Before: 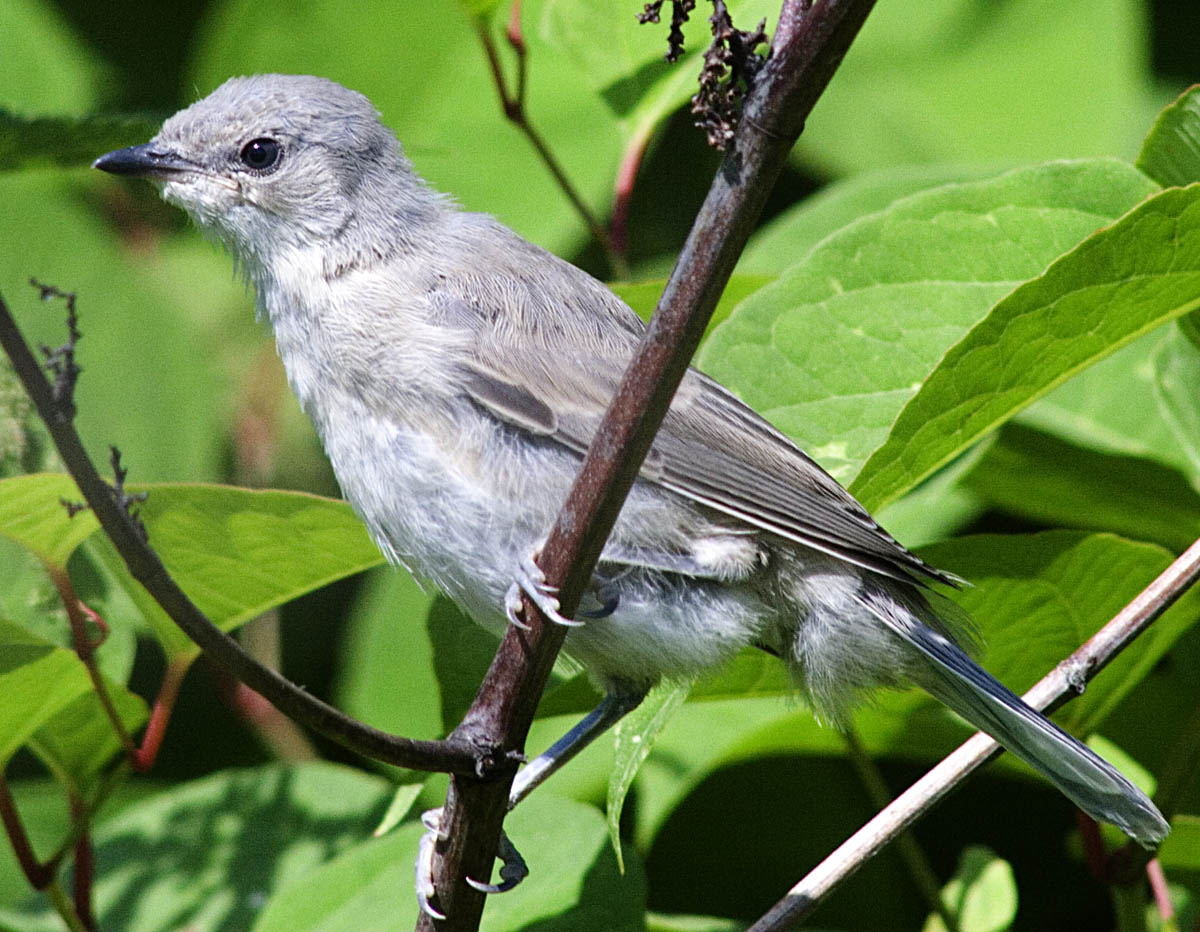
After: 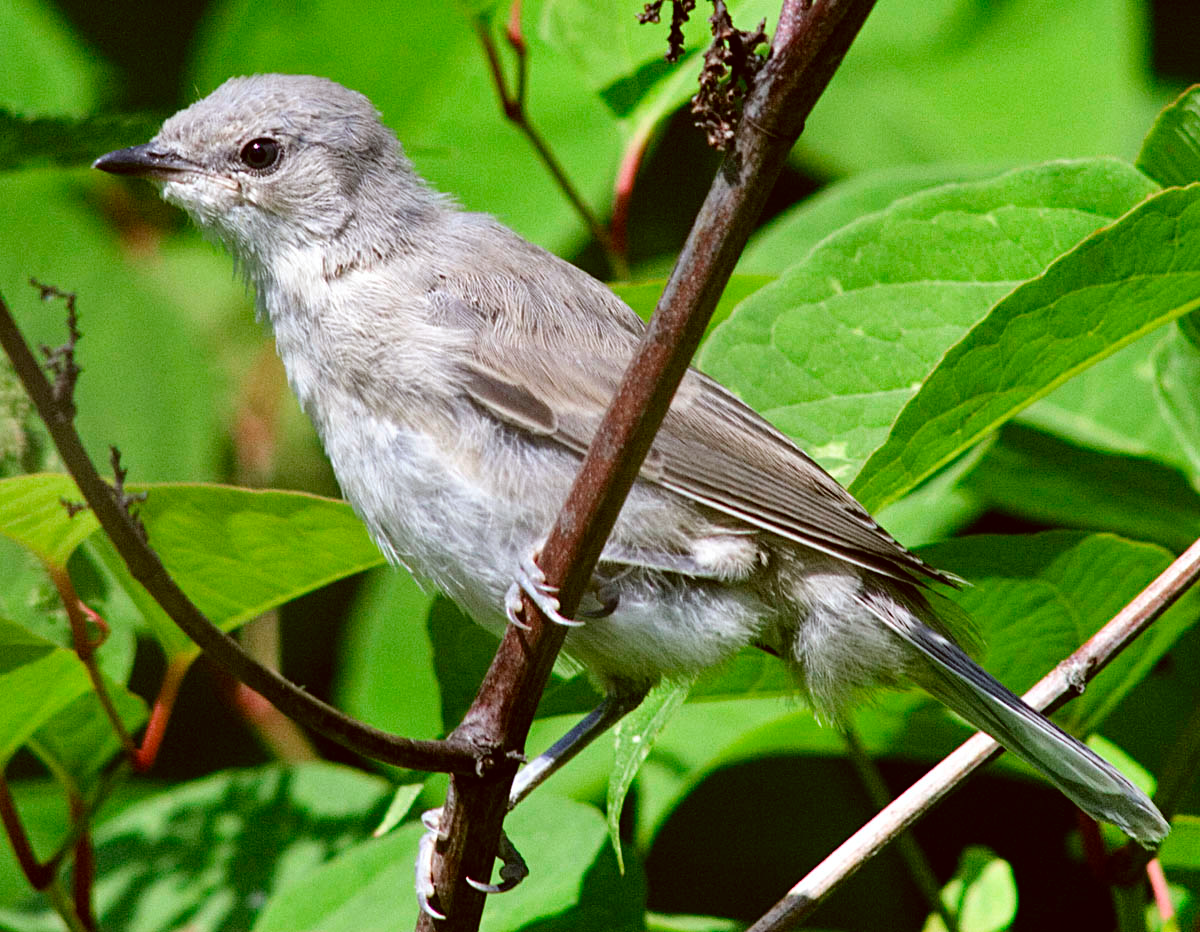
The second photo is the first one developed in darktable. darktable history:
color correction: highlights a* -0.402, highlights b* 0.168, shadows a* 4.32, shadows b* 20.08
shadows and highlights: highlights color adjustment 77.71%, low approximation 0.01, soften with gaussian
